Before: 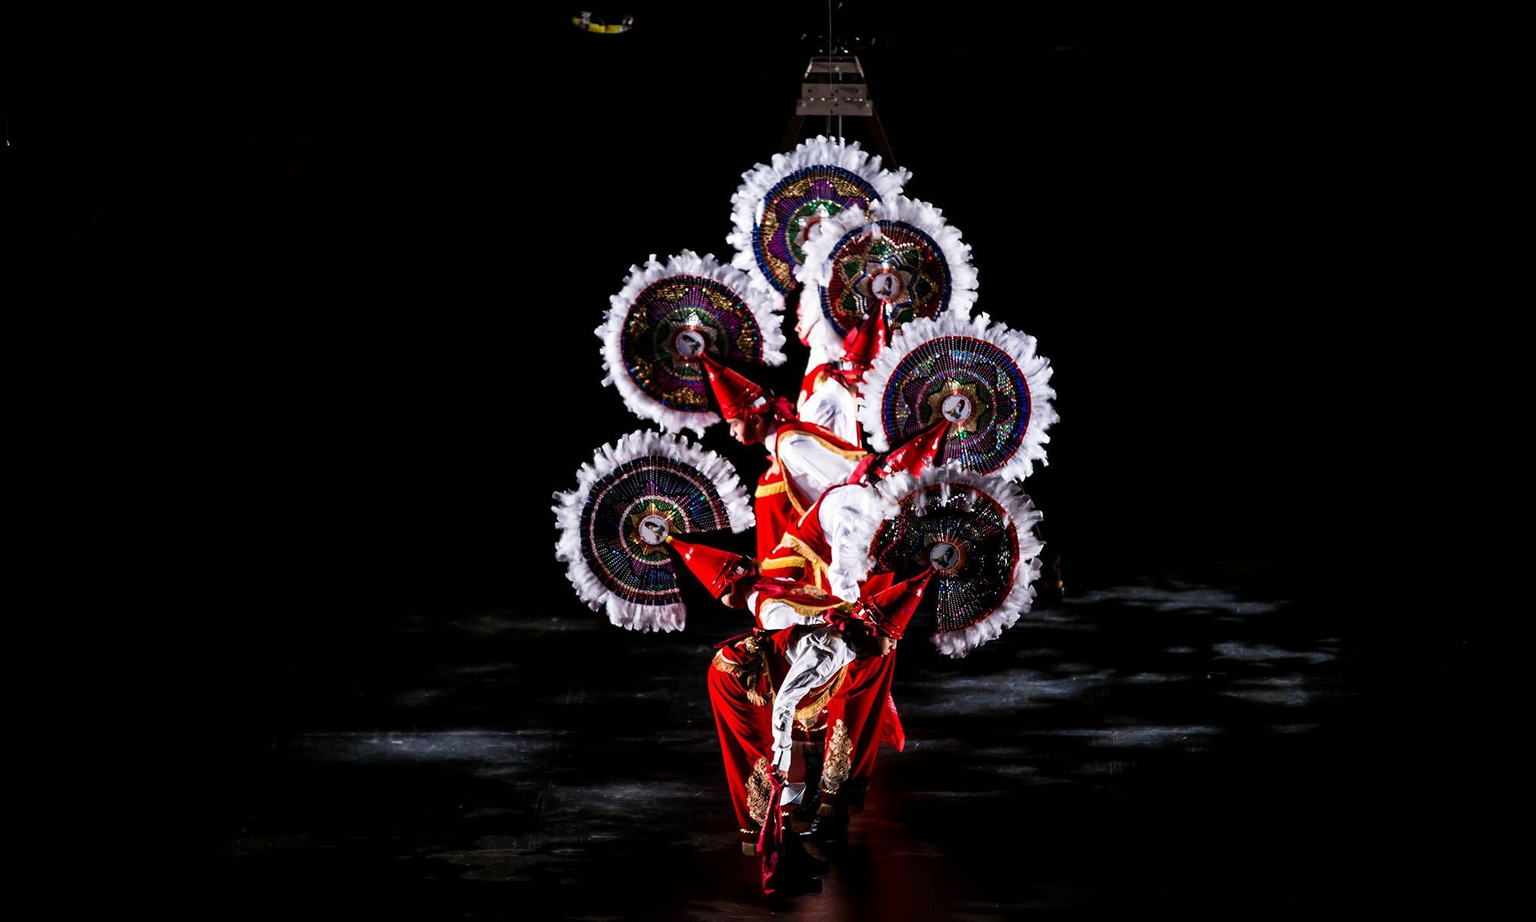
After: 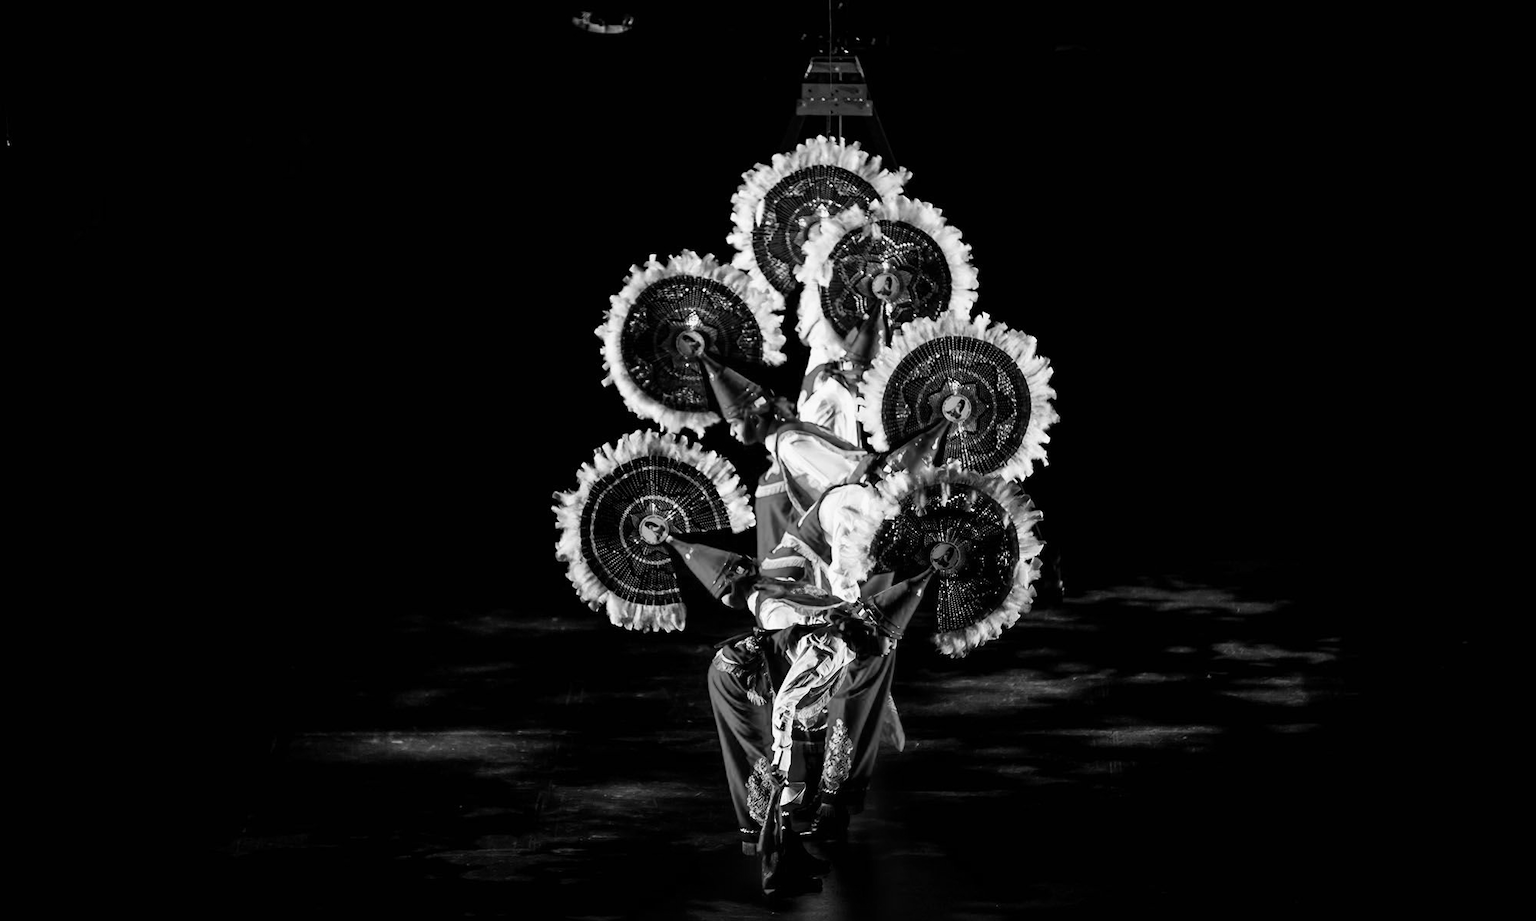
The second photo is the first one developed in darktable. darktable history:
contrast brightness saturation: contrast 0.07
white balance: emerald 1
monochrome: a 32, b 64, size 2.3
